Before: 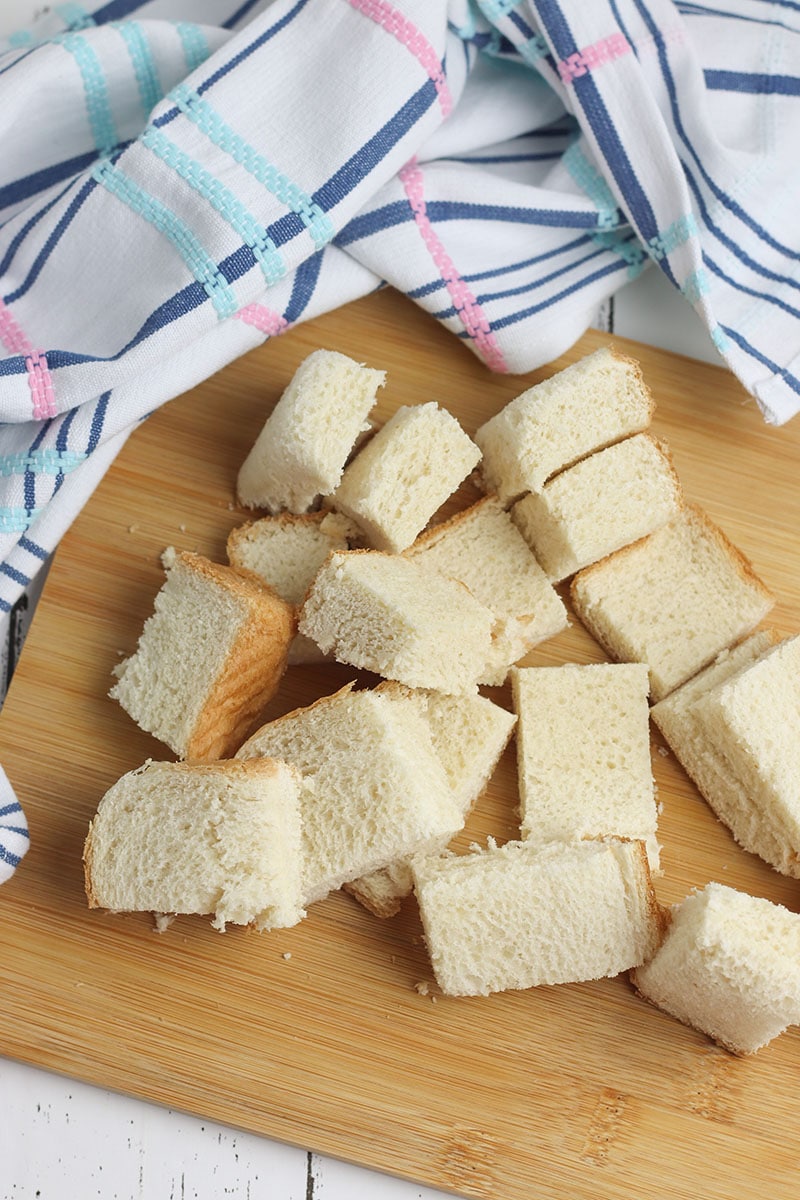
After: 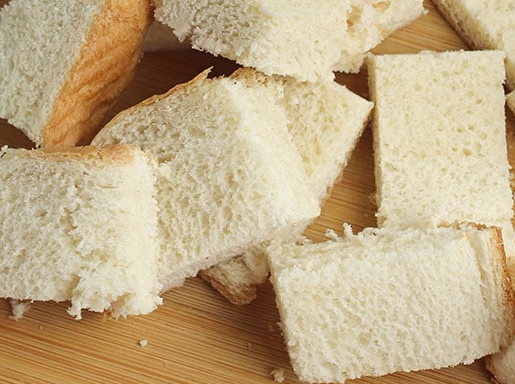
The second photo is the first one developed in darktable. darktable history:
crop: left 18.091%, top 51.13%, right 17.525%, bottom 16.85%
white balance: emerald 1
